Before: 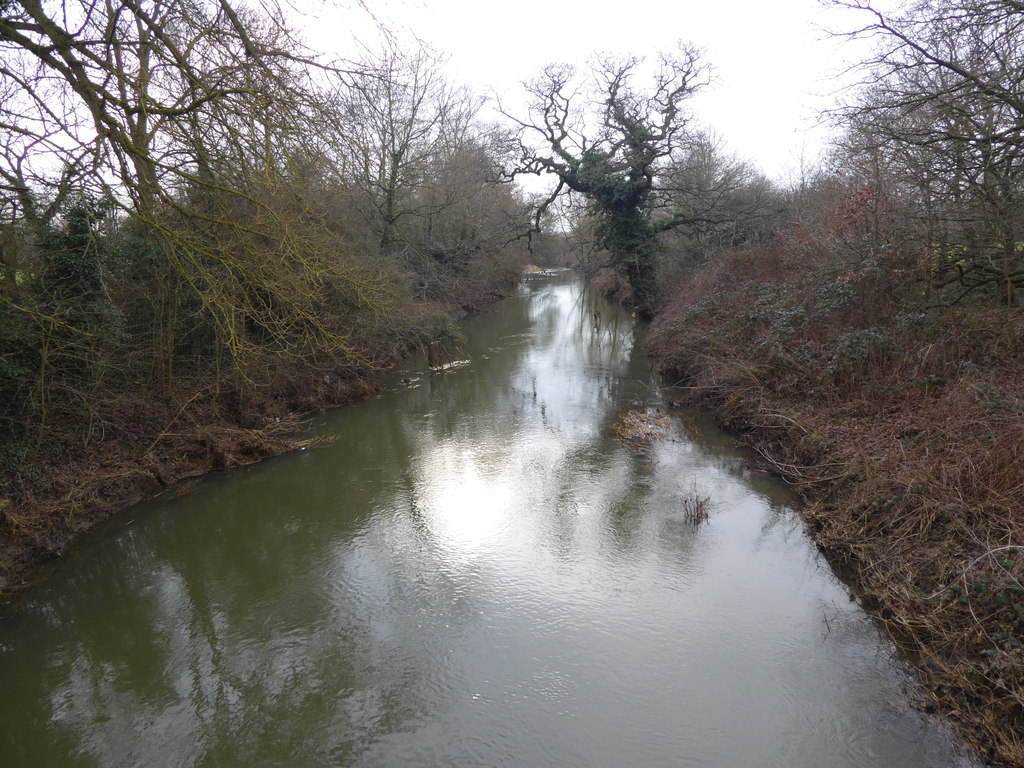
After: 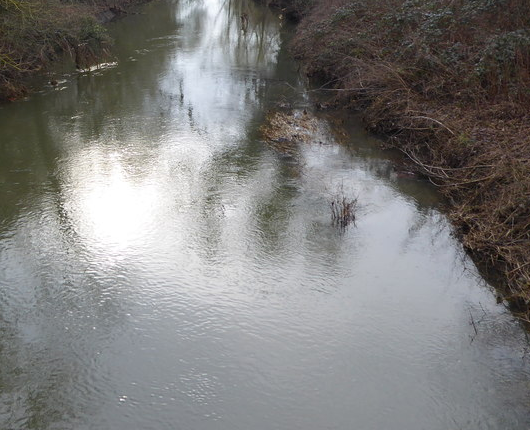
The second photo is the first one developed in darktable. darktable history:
contrast brightness saturation: contrast 0.03, brightness -0.04
crop: left 34.479%, top 38.822%, right 13.718%, bottom 5.172%
